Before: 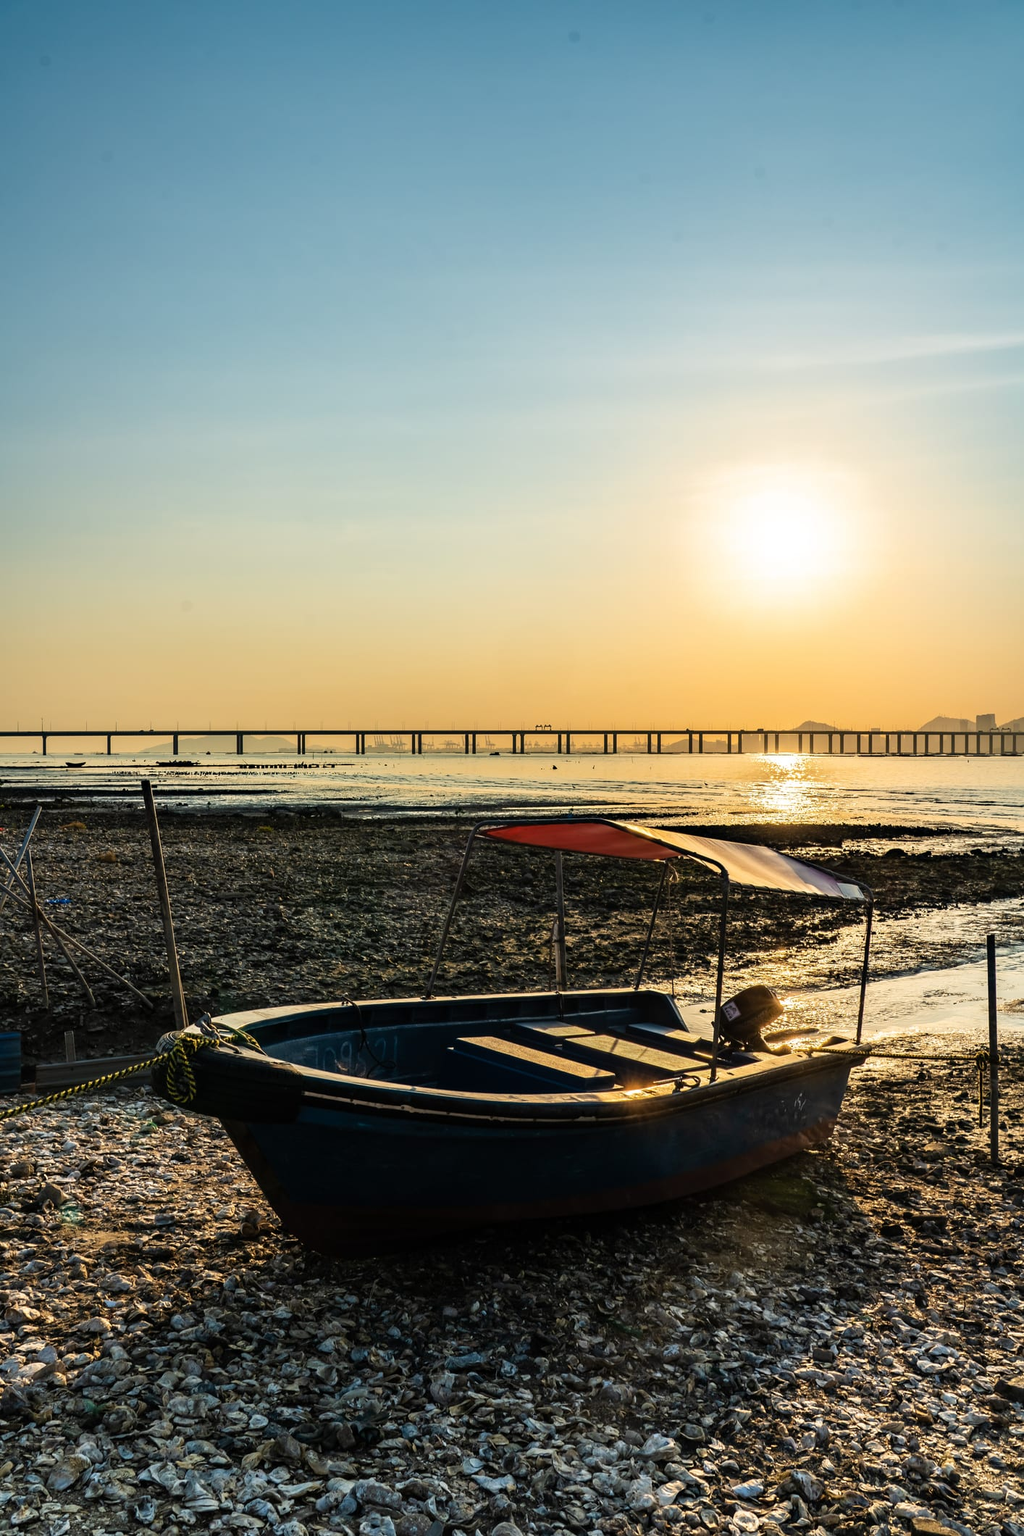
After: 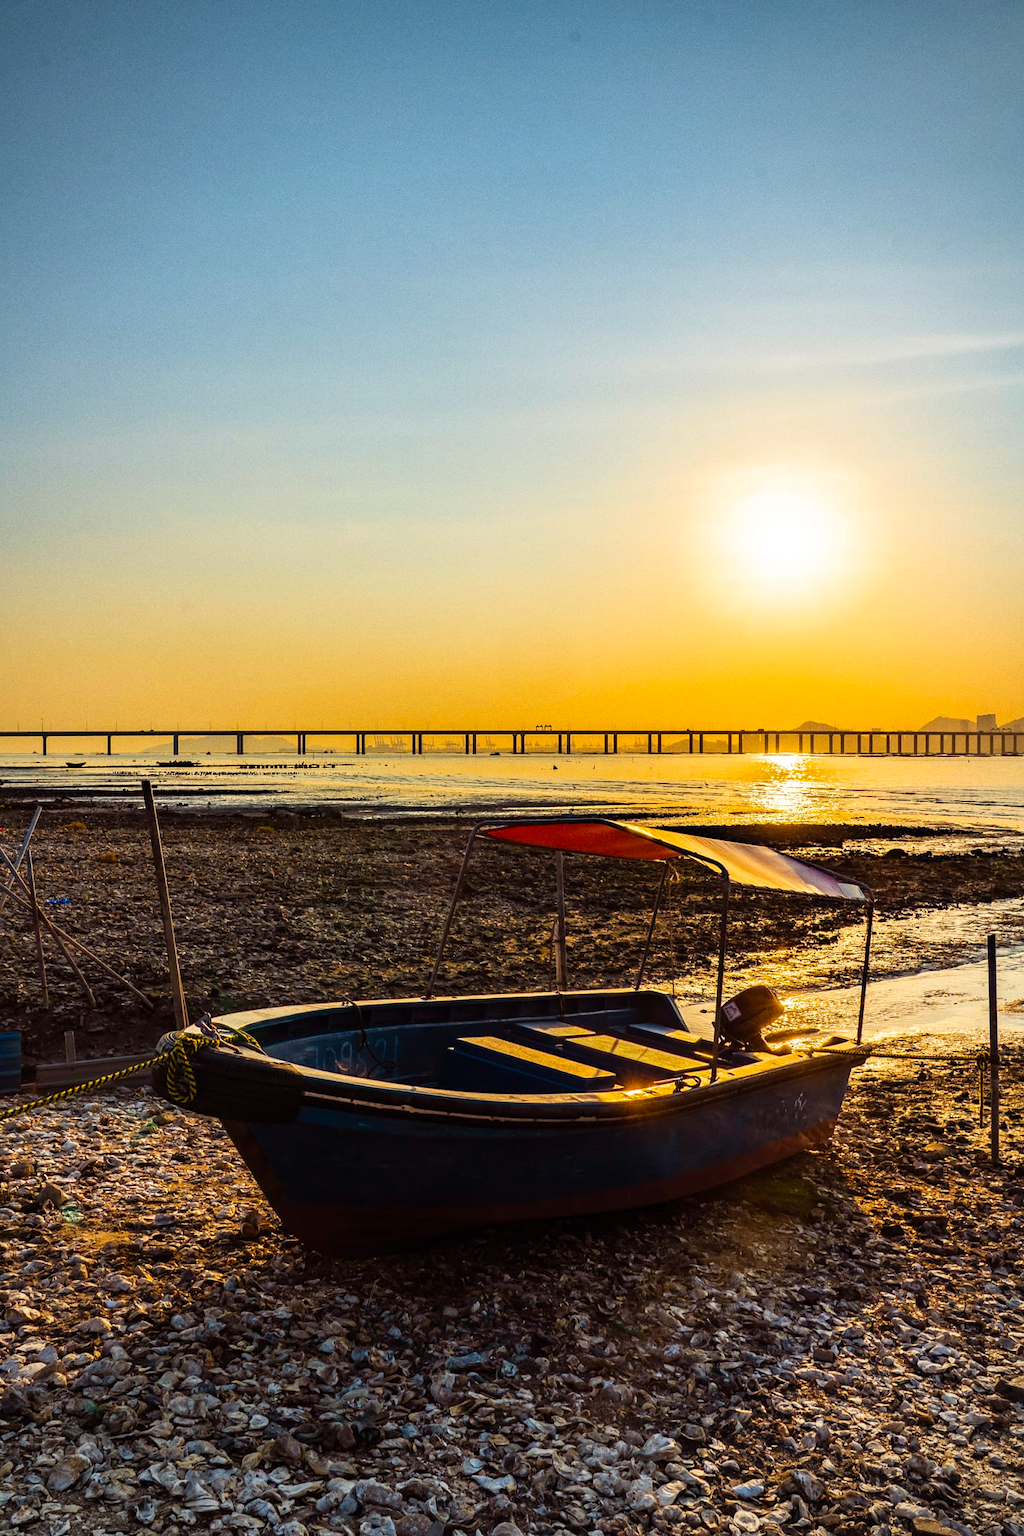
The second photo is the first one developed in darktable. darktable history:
rgb levels: mode RGB, independent channels, levels [[0, 0.474, 1], [0, 0.5, 1], [0, 0.5, 1]]
color balance rgb: linear chroma grading › global chroma 15%, perceptual saturation grading › global saturation 30%
grain: coarseness 0.09 ISO
vignetting: fall-off radius 60.92%
